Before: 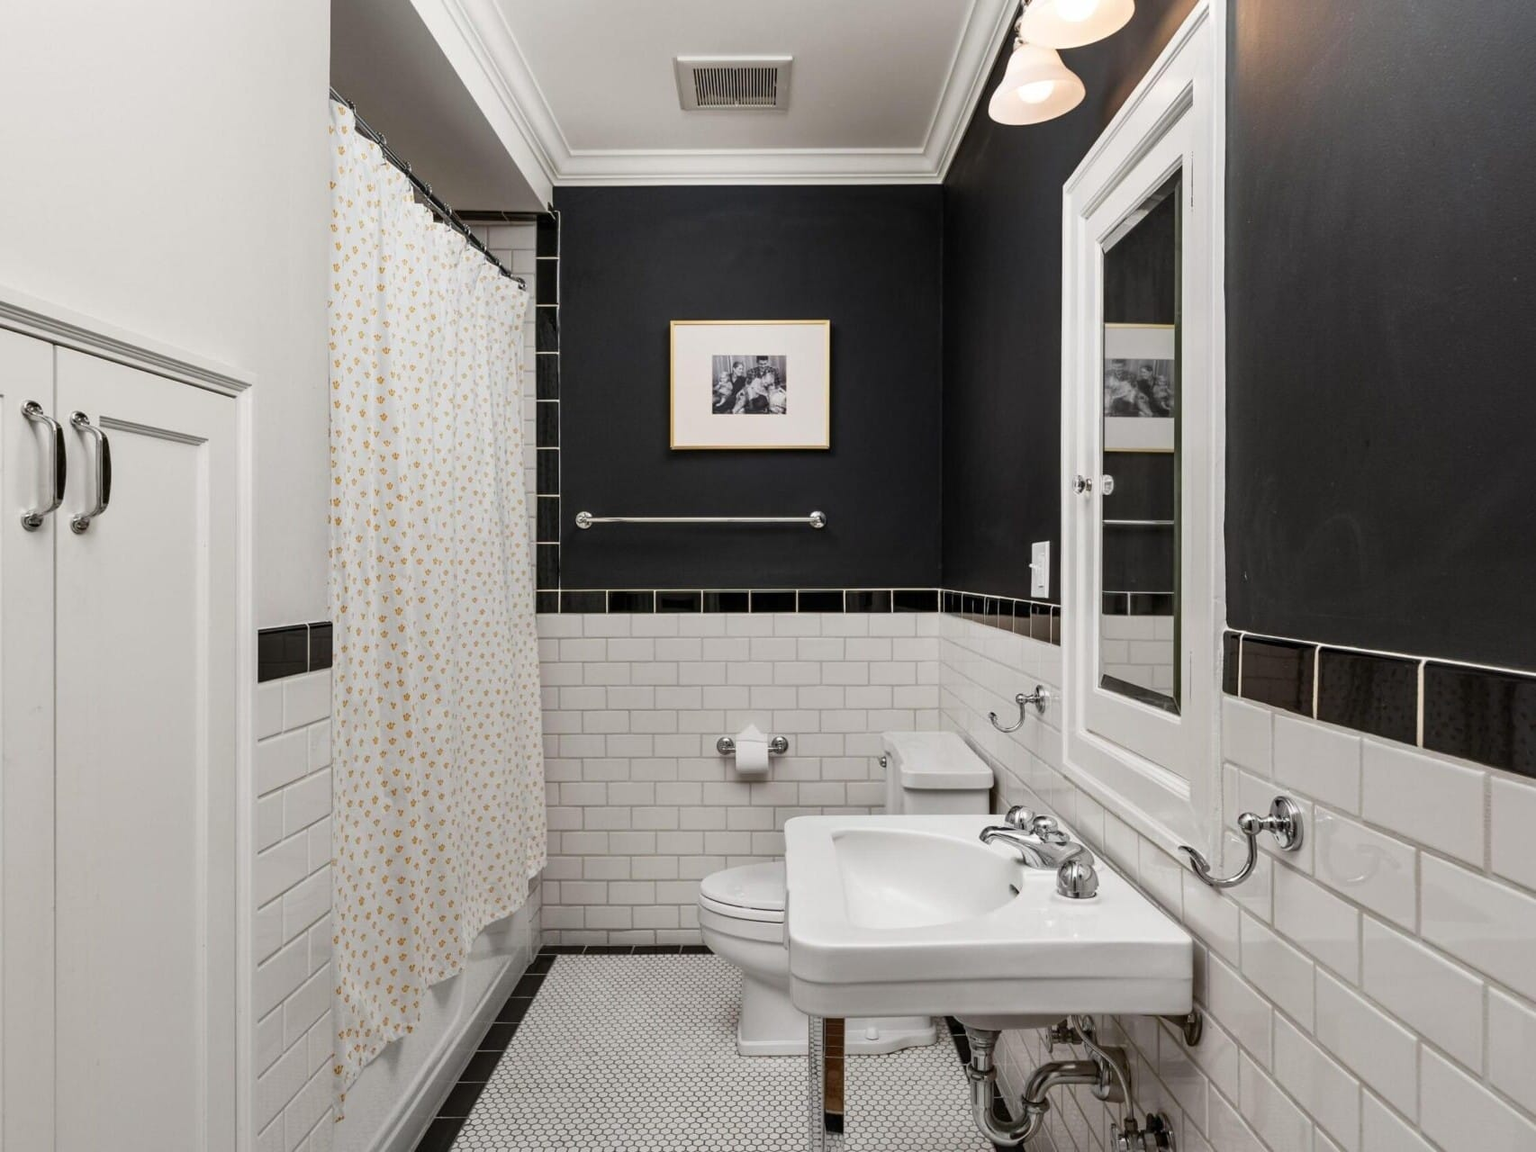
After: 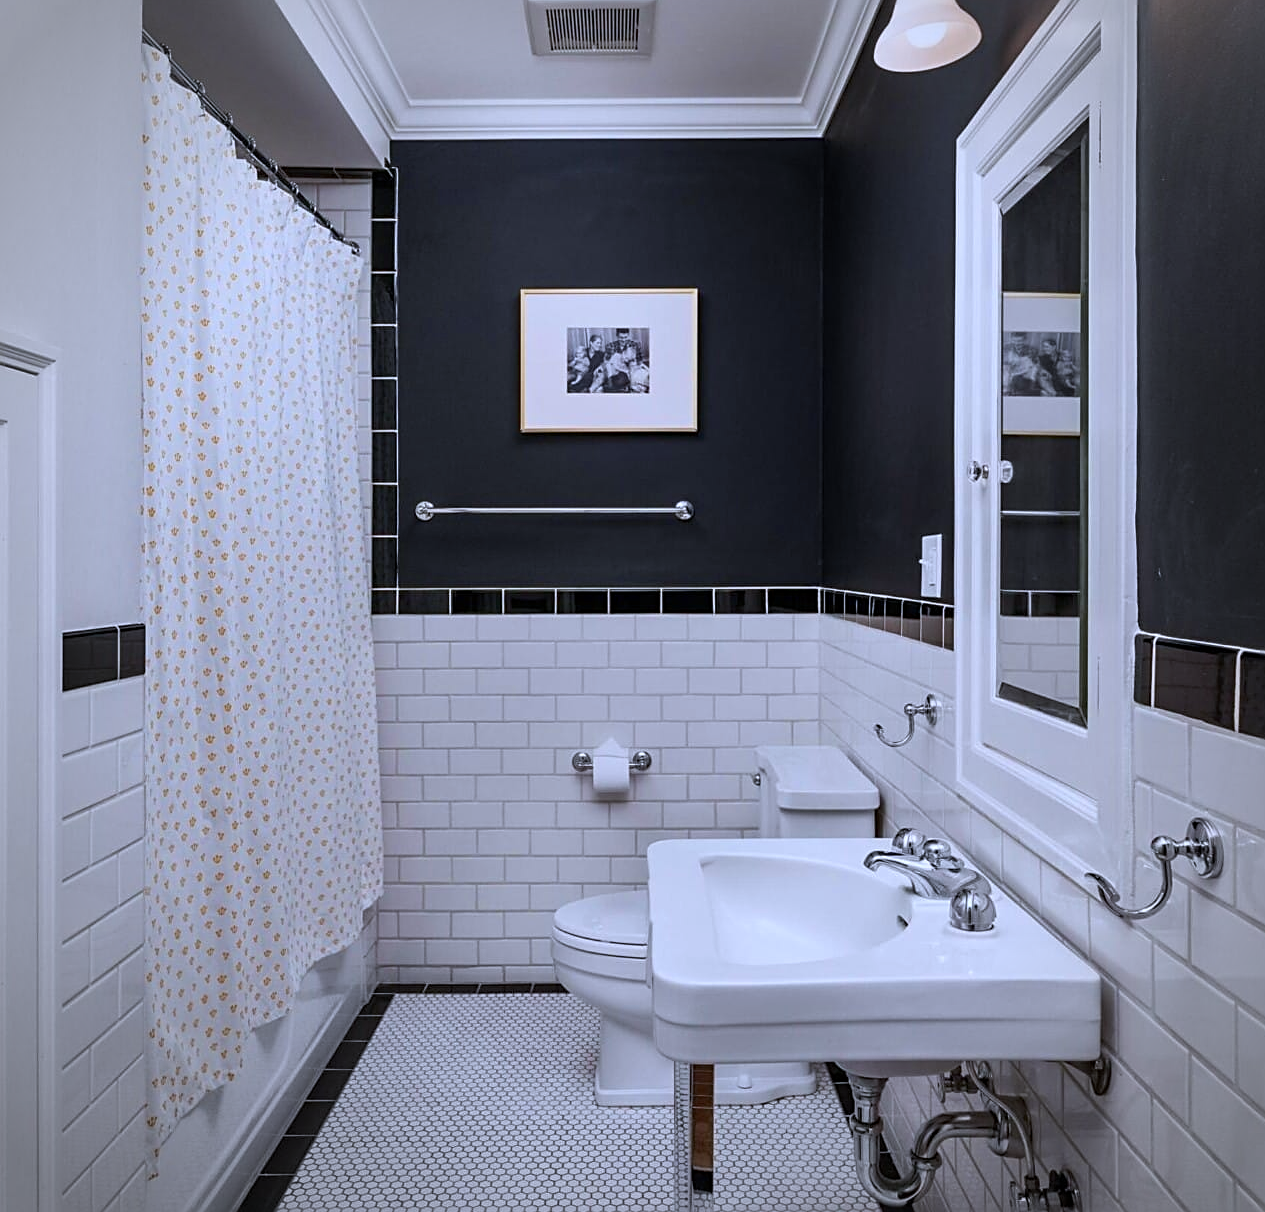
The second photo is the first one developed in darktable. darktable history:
vignetting: on, module defaults
color calibration: output R [0.999, 0.026, -0.11, 0], output G [-0.019, 1.037, -0.099, 0], output B [0.022, -0.023, 0.902, 0], illuminant as shot in camera, x 0.379, y 0.396, temperature 4143.02 K
sharpen: on, module defaults
crop and rotate: left 13.226%, top 5.304%, right 12.608%
